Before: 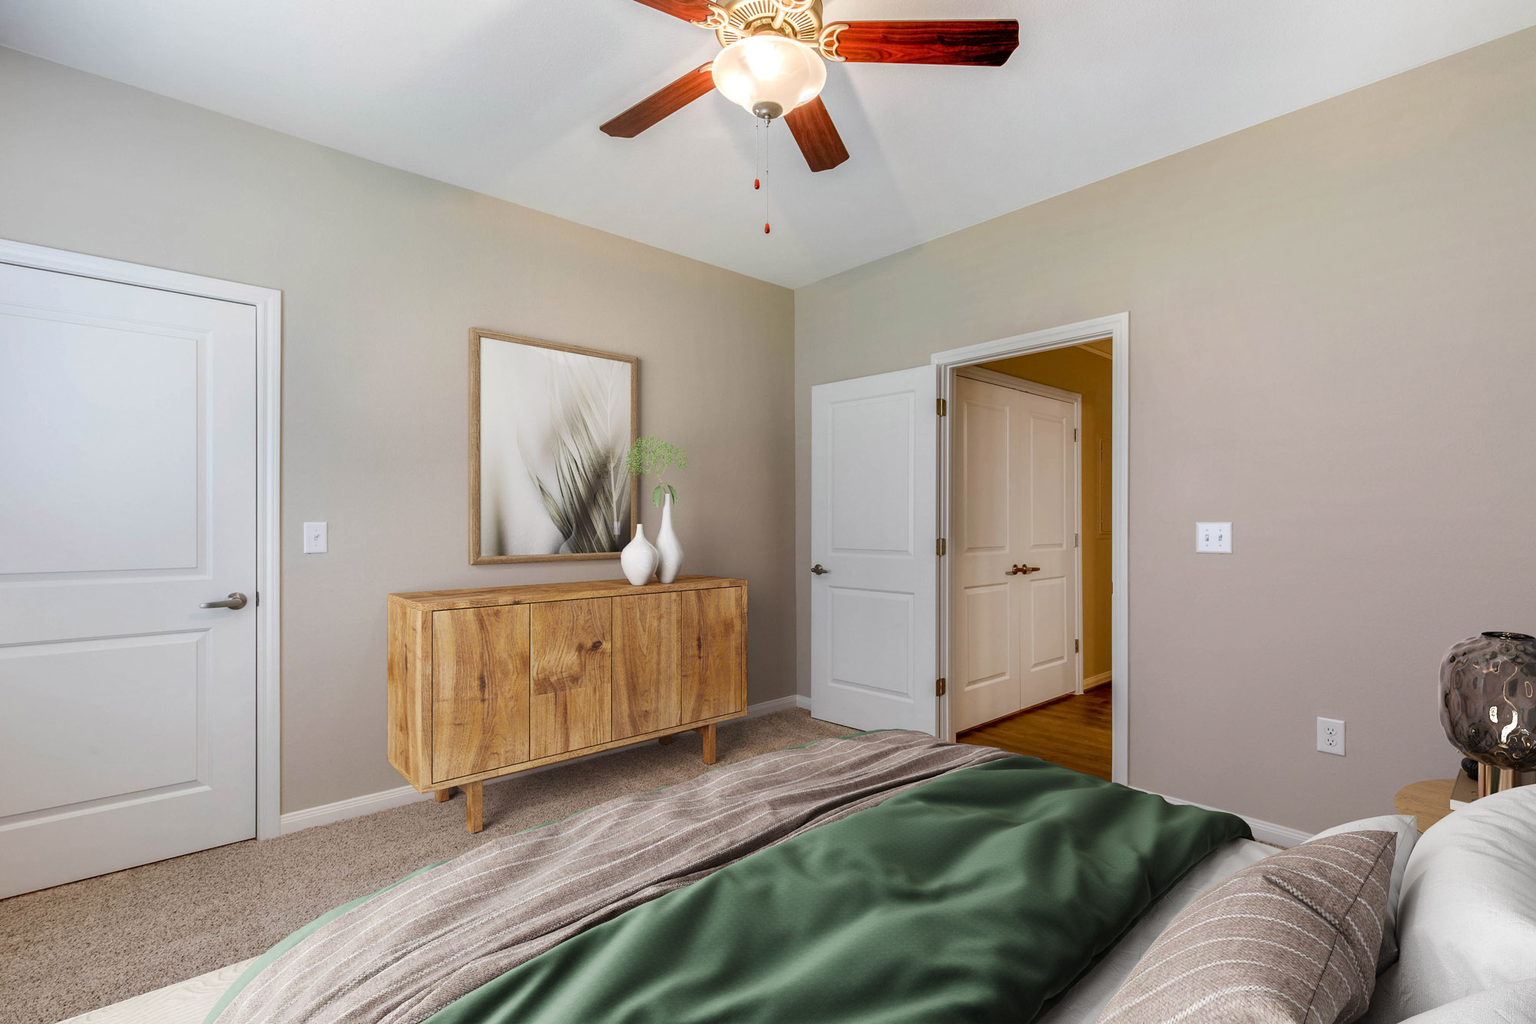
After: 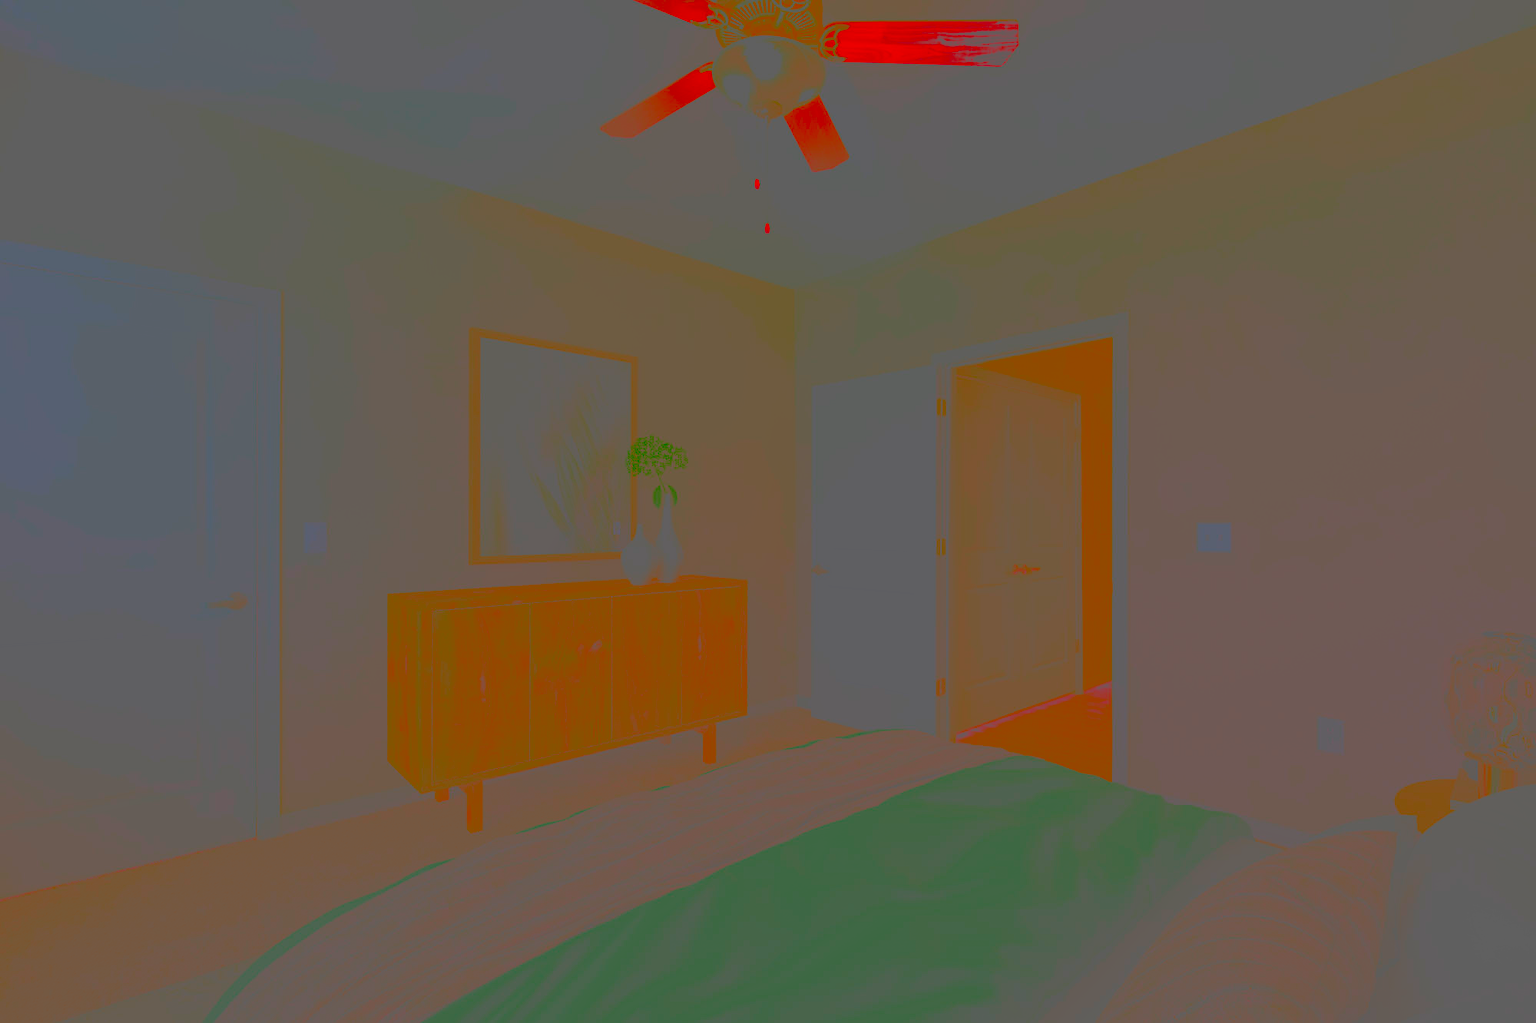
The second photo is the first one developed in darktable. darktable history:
contrast brightness saturation: contrast -0.99, brightness -0.161, saturation 0.763
local contrast: highlights 107%, shadows 99%, detail 119%, midtone range 0.2
